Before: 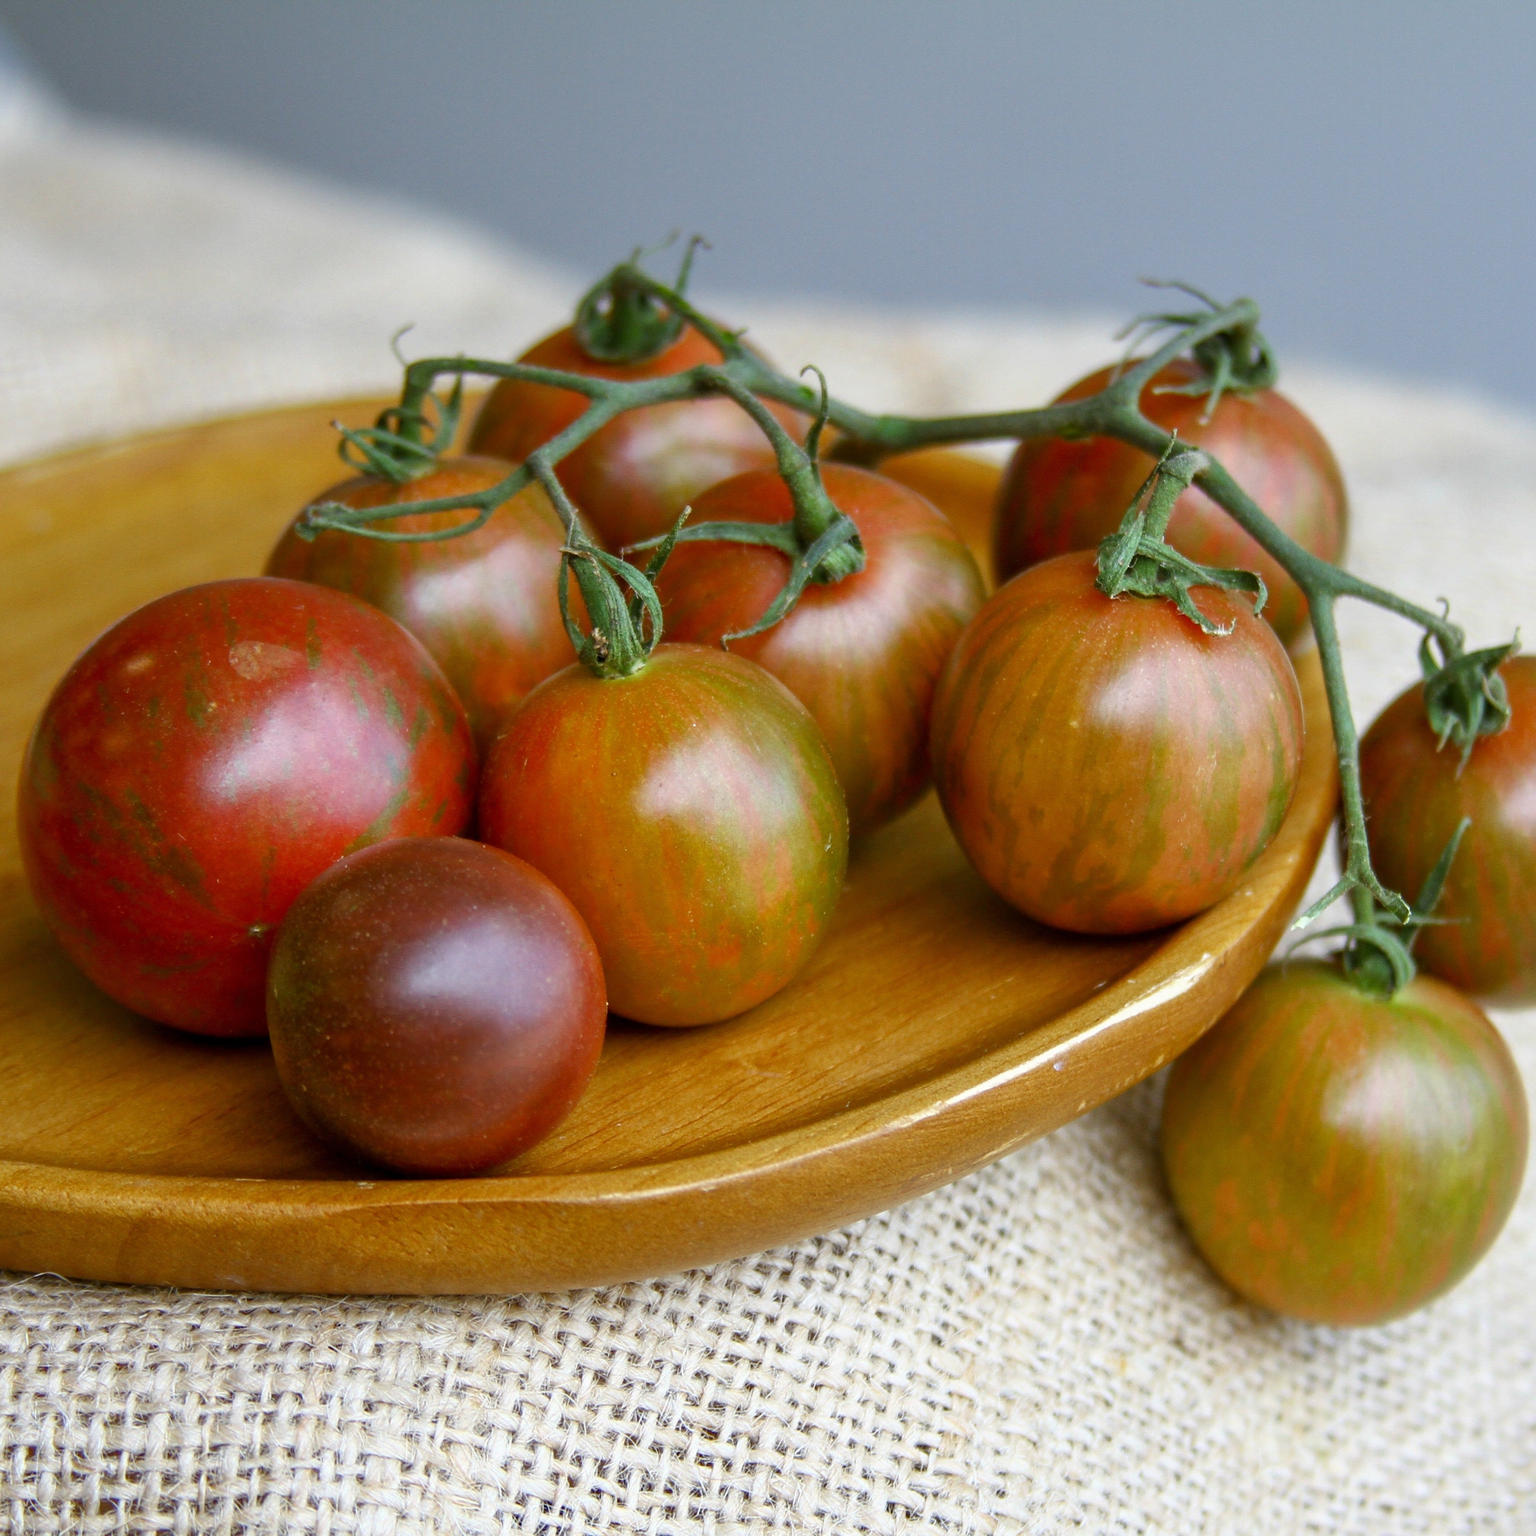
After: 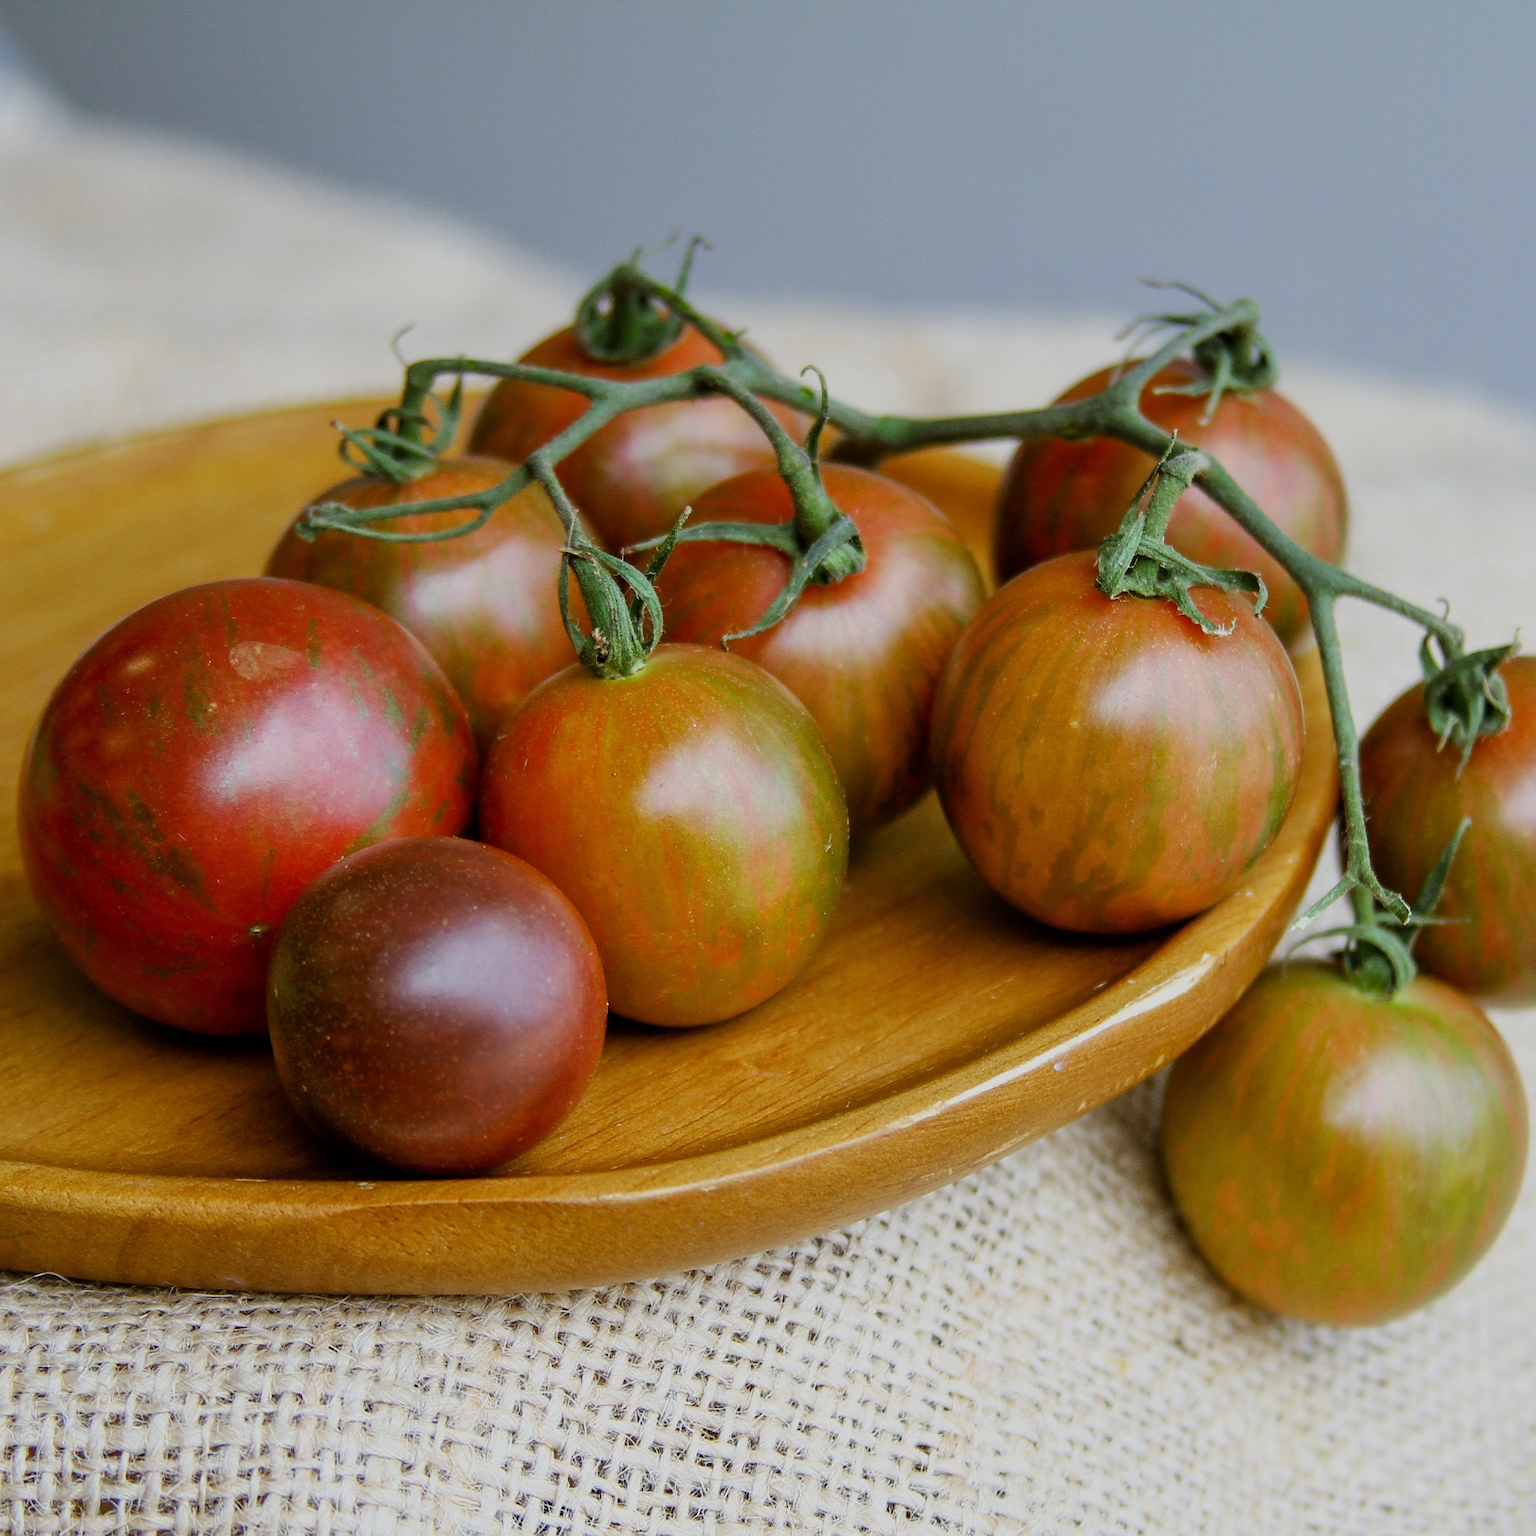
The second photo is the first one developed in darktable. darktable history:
sharpen: on, module defaults
filmic rgb: black relative exposure -7.65 EV, white relative exposure 4.56 EV, hardness 3.61, contrast 1.05
